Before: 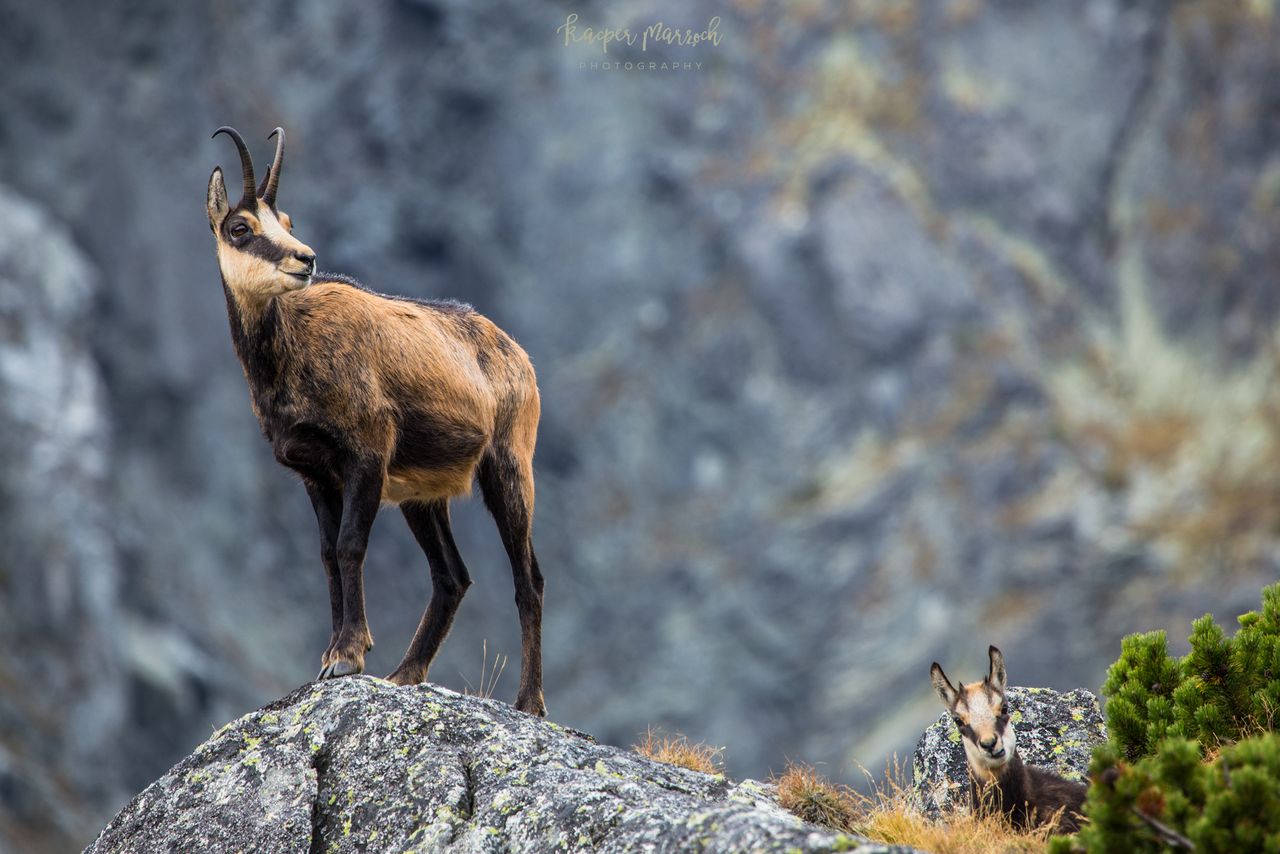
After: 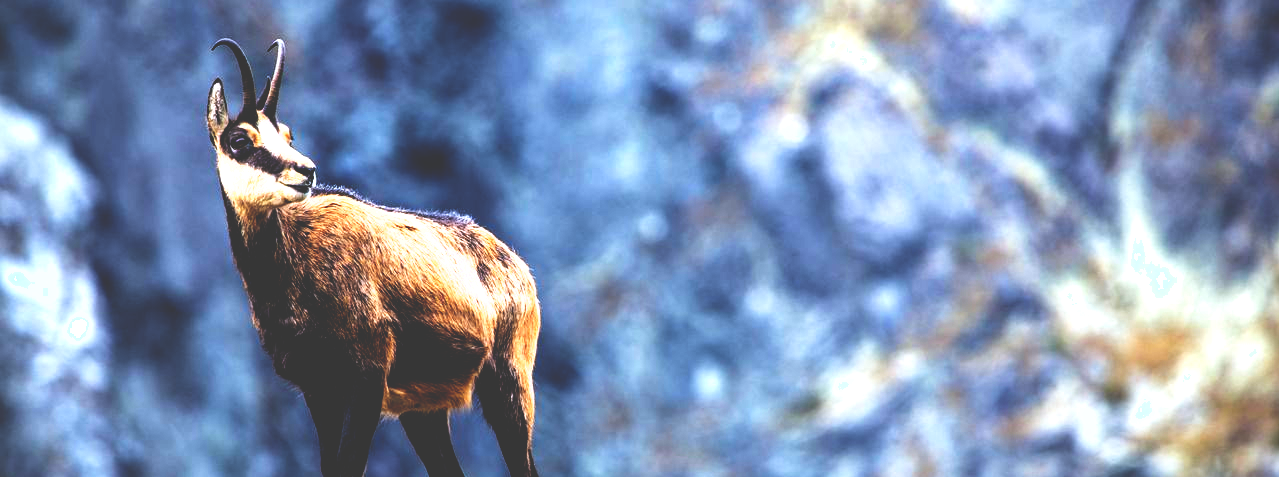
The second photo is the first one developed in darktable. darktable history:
exposure: black level correction 0, exposure 1 EV, compensate highlight preservation false
base curve: curves: ch0 [(0, 0.036) (0.083, 0.04) (0.804, 1)], preserve colors none
crop and rotate: top 10.446%, bottom 33.609%
color calibration: illuminant as shot in camera, x 0.358, y 0.373, temperature 4628.91 K
